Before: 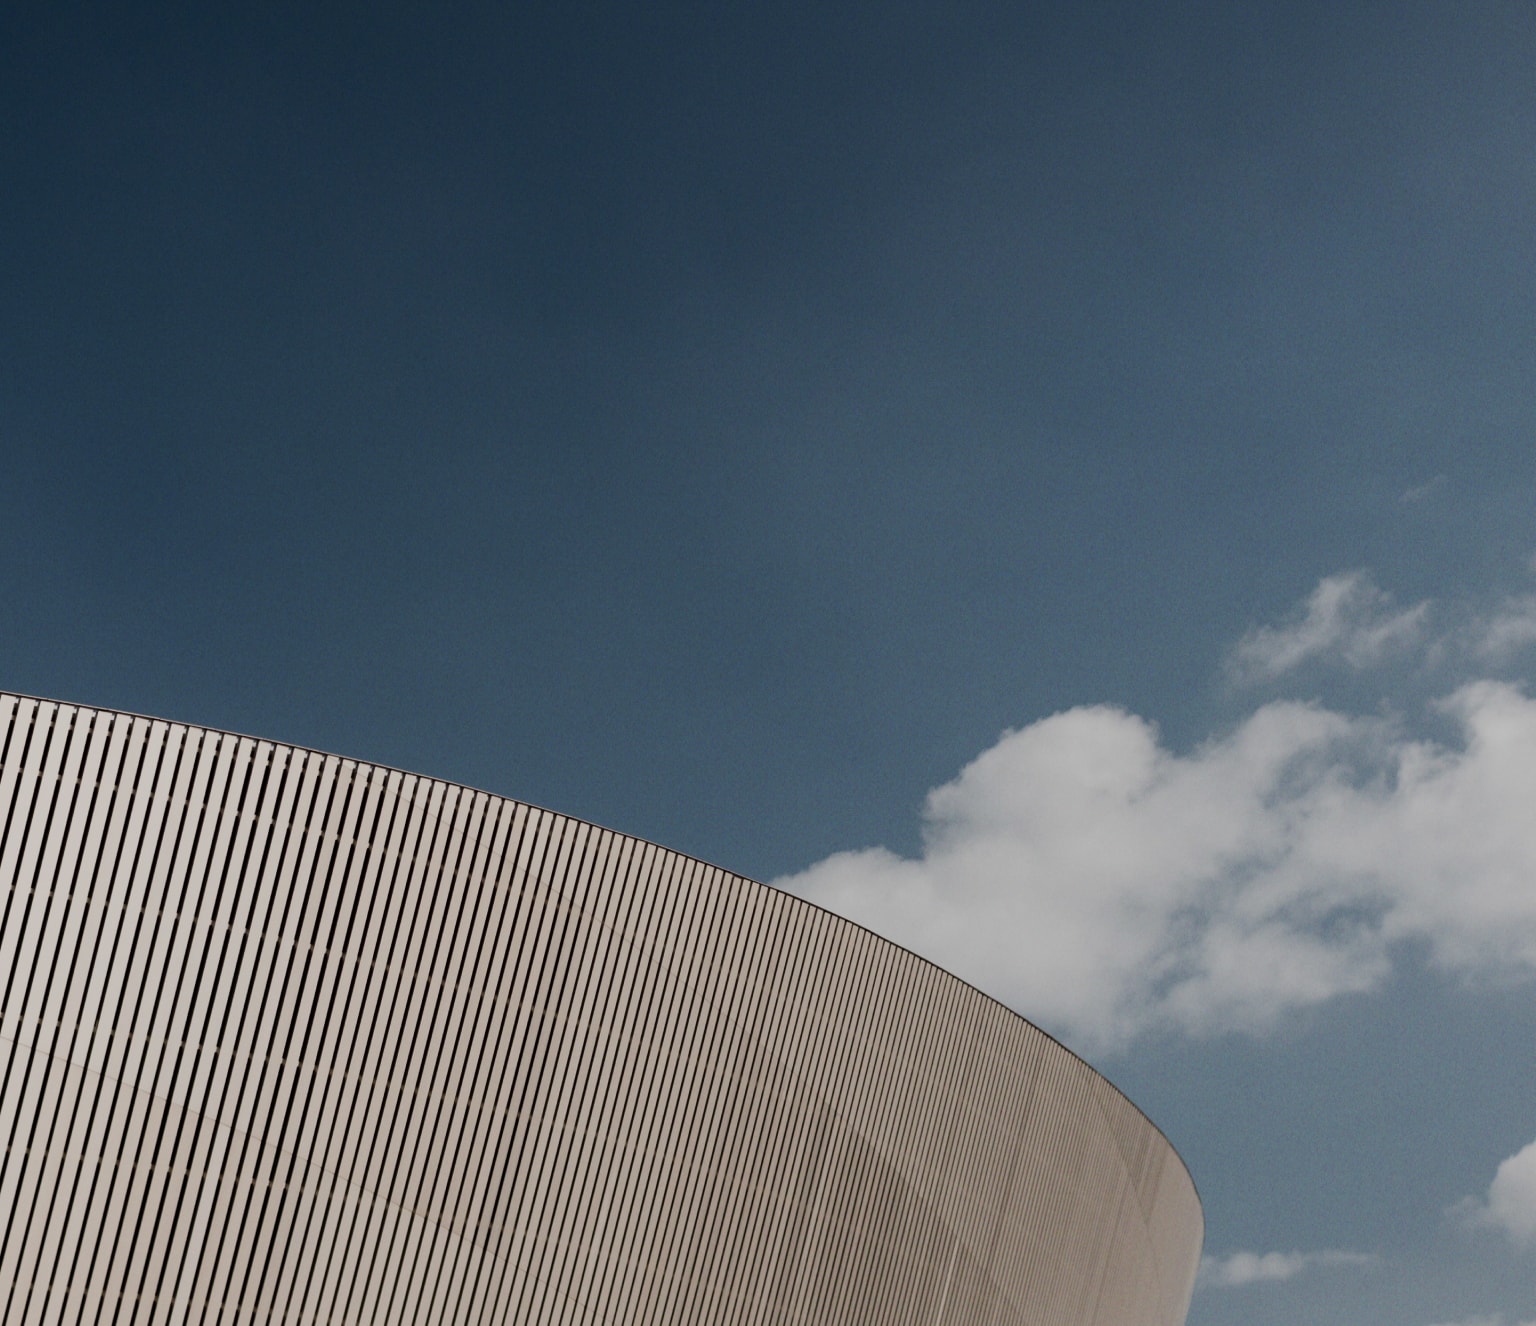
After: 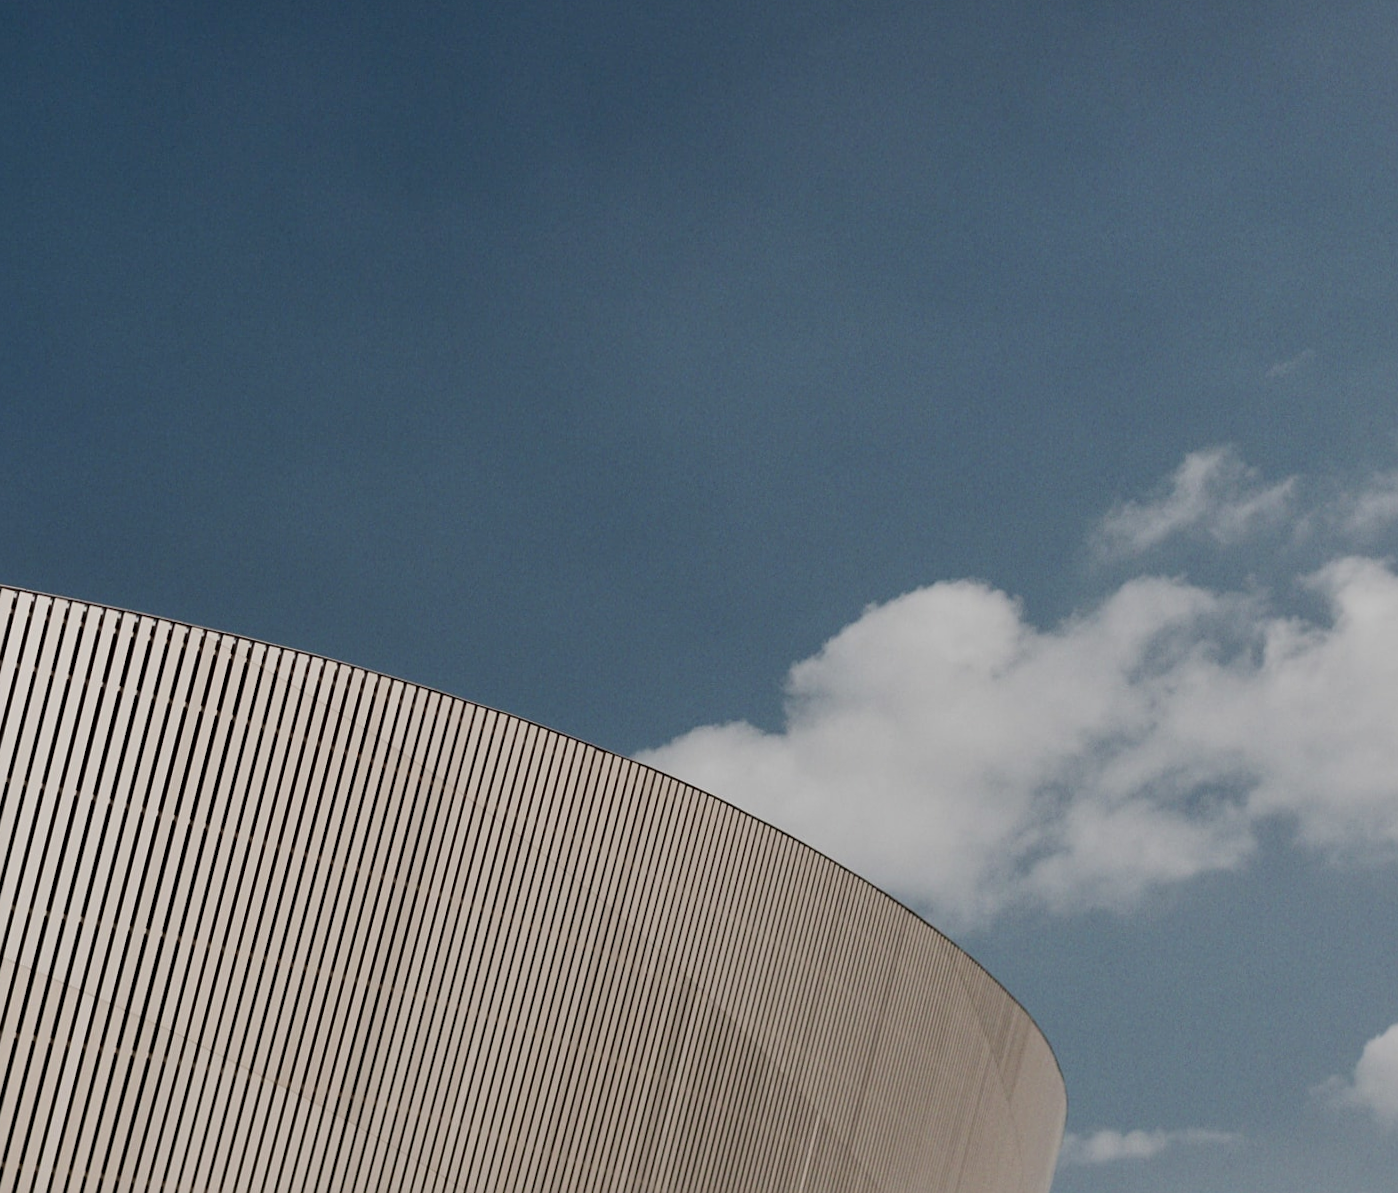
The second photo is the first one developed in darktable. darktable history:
sharpen: amount 0.2
rotate and perspective: rotation 0.192°, lens shift (horizontal) -0.015, crop left 0.005, crop right 0.996, crop top 0.006, crop bottom 0.99
crop and rotate: left 8.262%, top 9.226%
exposure: exposure 0.078 EV, compensate highlight preservation false
shadows and highlights: highlights color adjustment 0%, low approximation 0.01, soften with gaussian
